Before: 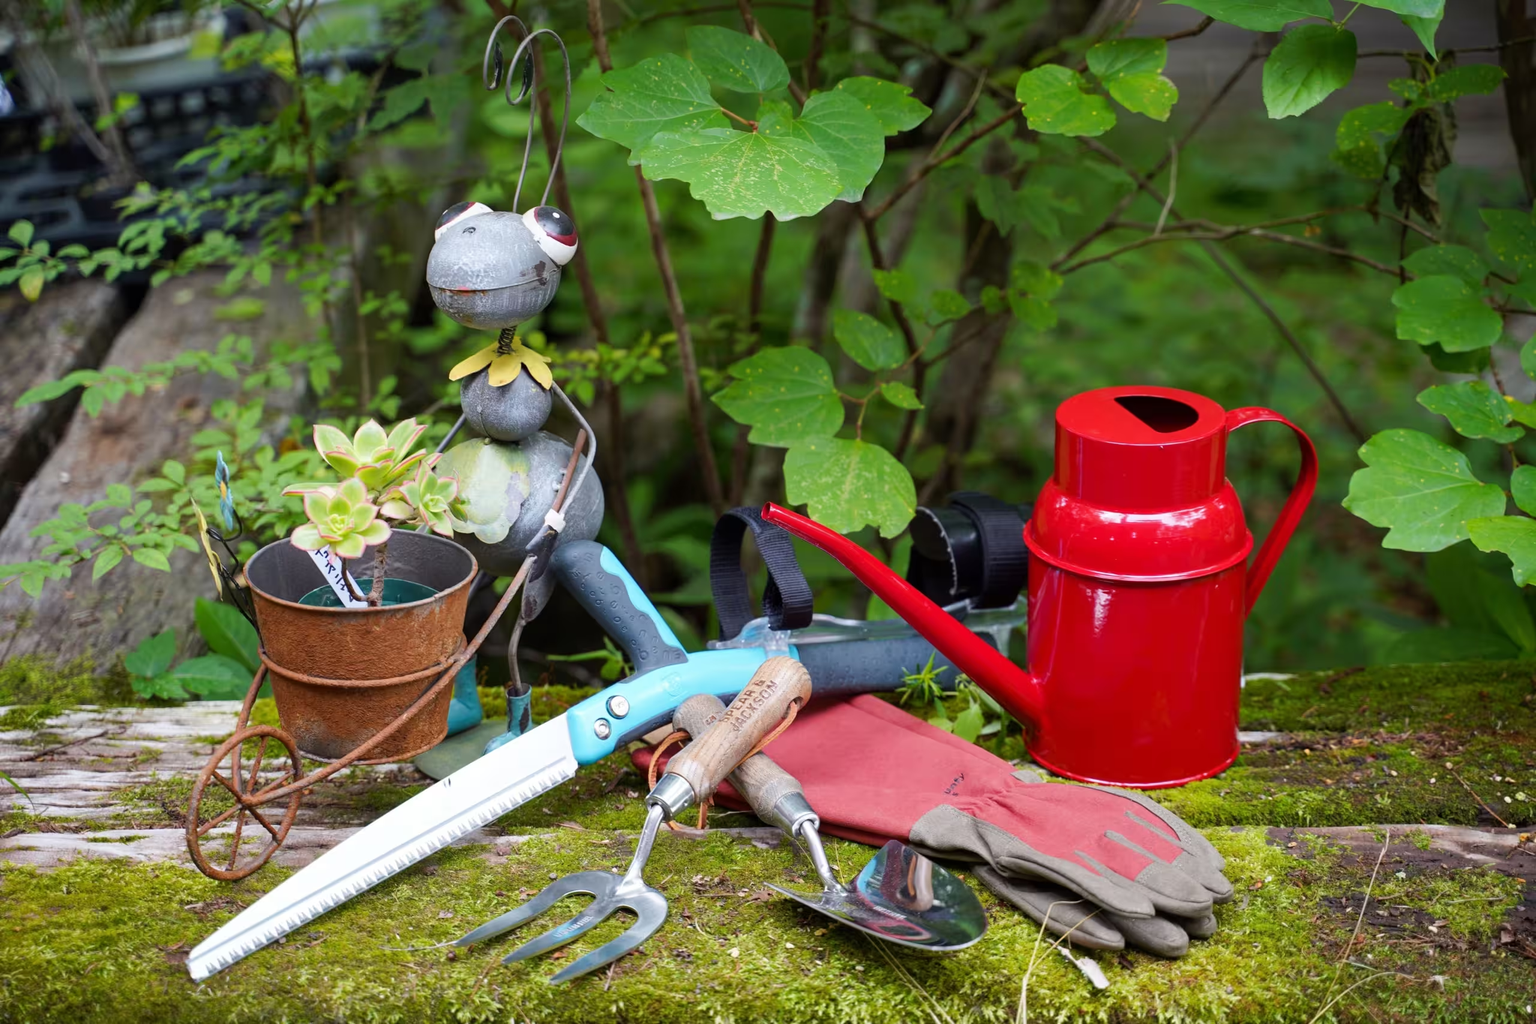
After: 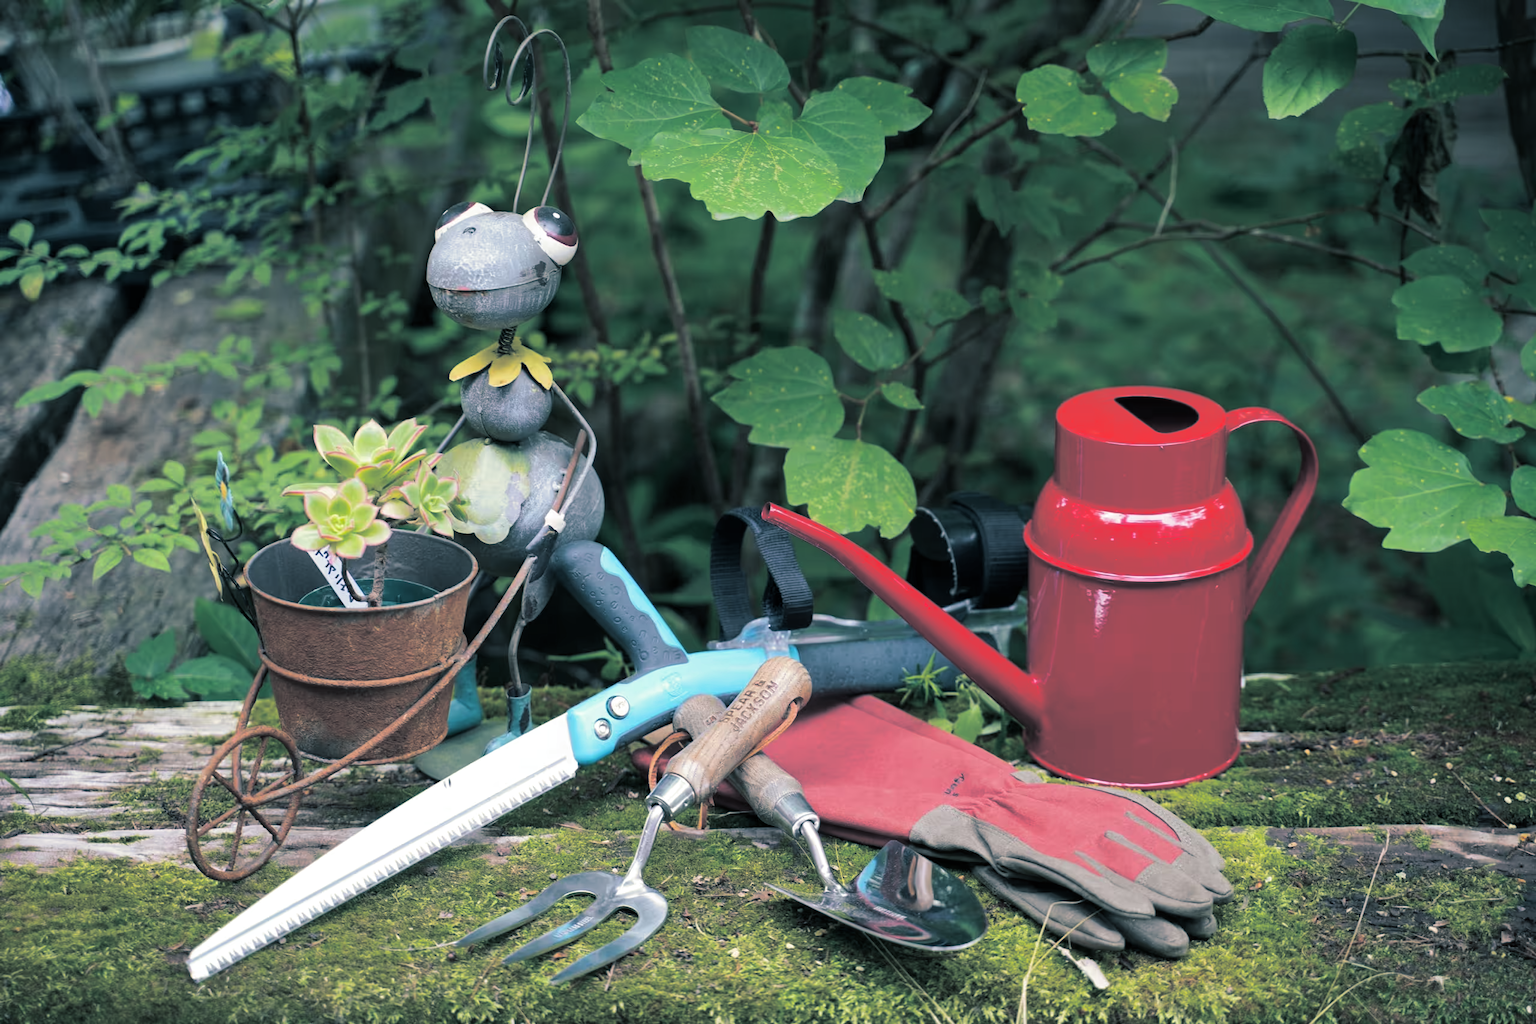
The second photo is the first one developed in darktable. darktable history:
split-toning: shadows › hue 205.2°, shadows › saturation 0.43, highlights › hue 54°, highlights › saturation 0.54
shadows and highlights: shadows 10, white point adjustment 1, highlights -40
